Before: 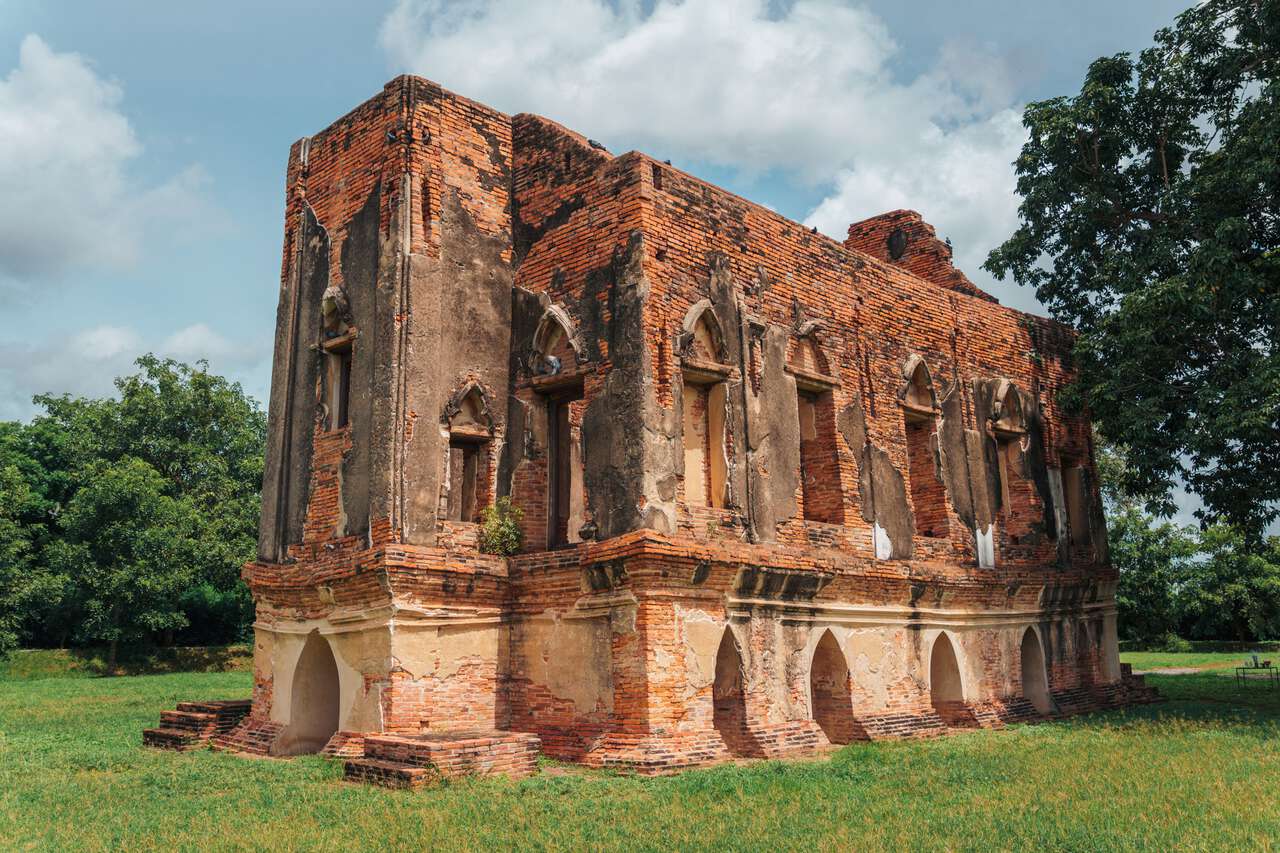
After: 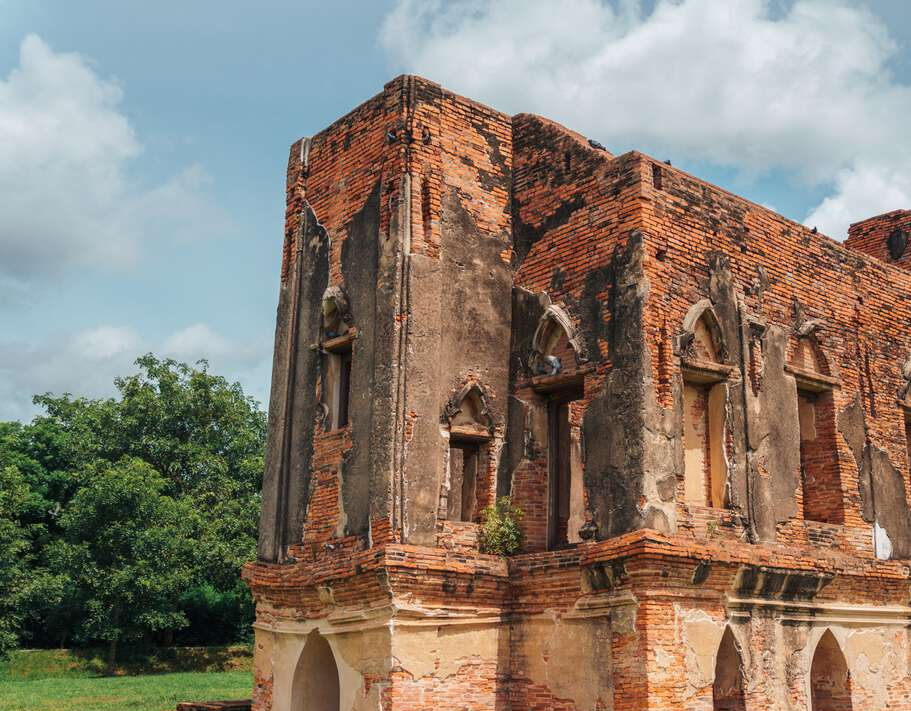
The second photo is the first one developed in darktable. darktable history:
crop: right 28.814%, bottom 16.607%
